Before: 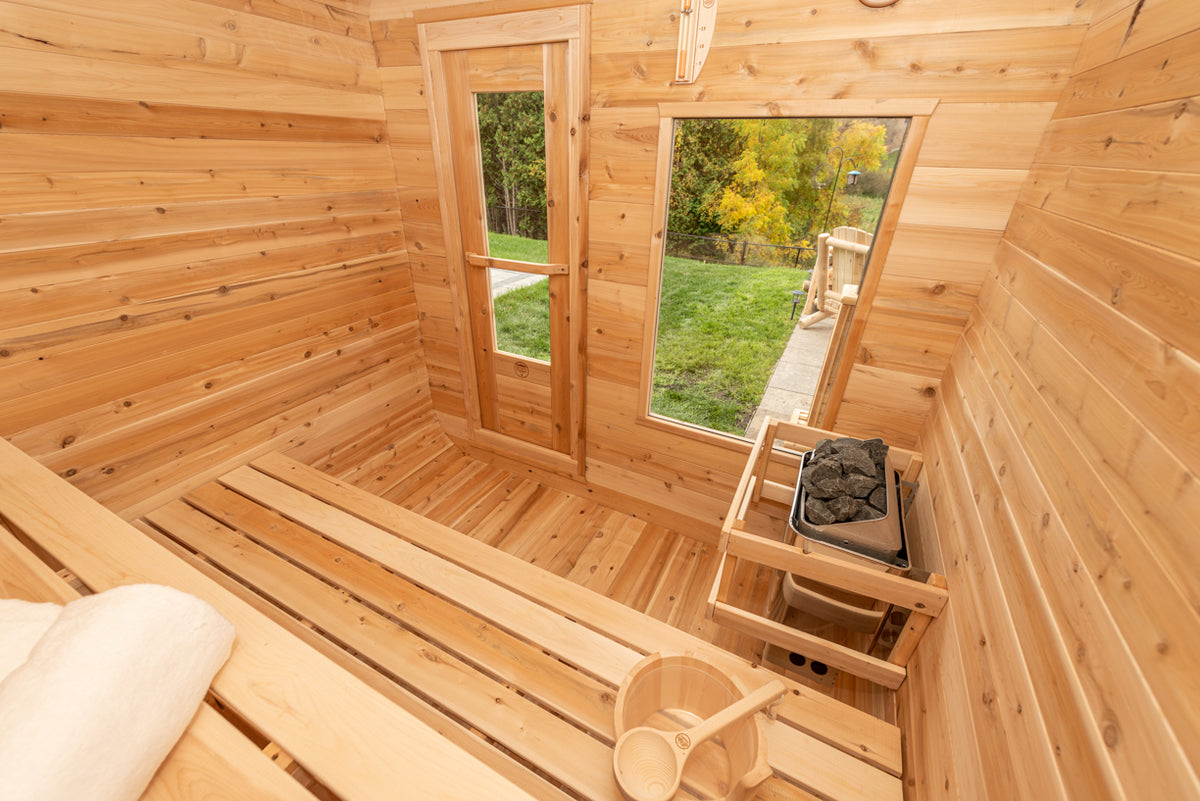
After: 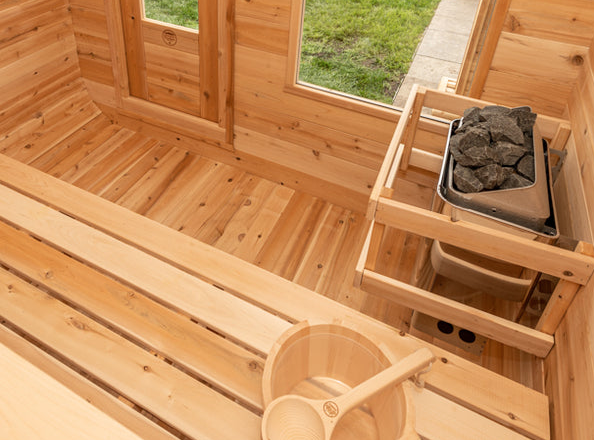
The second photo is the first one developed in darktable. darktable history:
crop: left 29.361%, top 41.502%, right 21.085%, bottom 3.517%
color zones: curves: ch0 [(0.25, 0.5) (0.428, 0.473) (0.75, 0.5)]; ch1 [(0.243, 0.479) (0.398, 0.452) (0.75, 0.5)]
